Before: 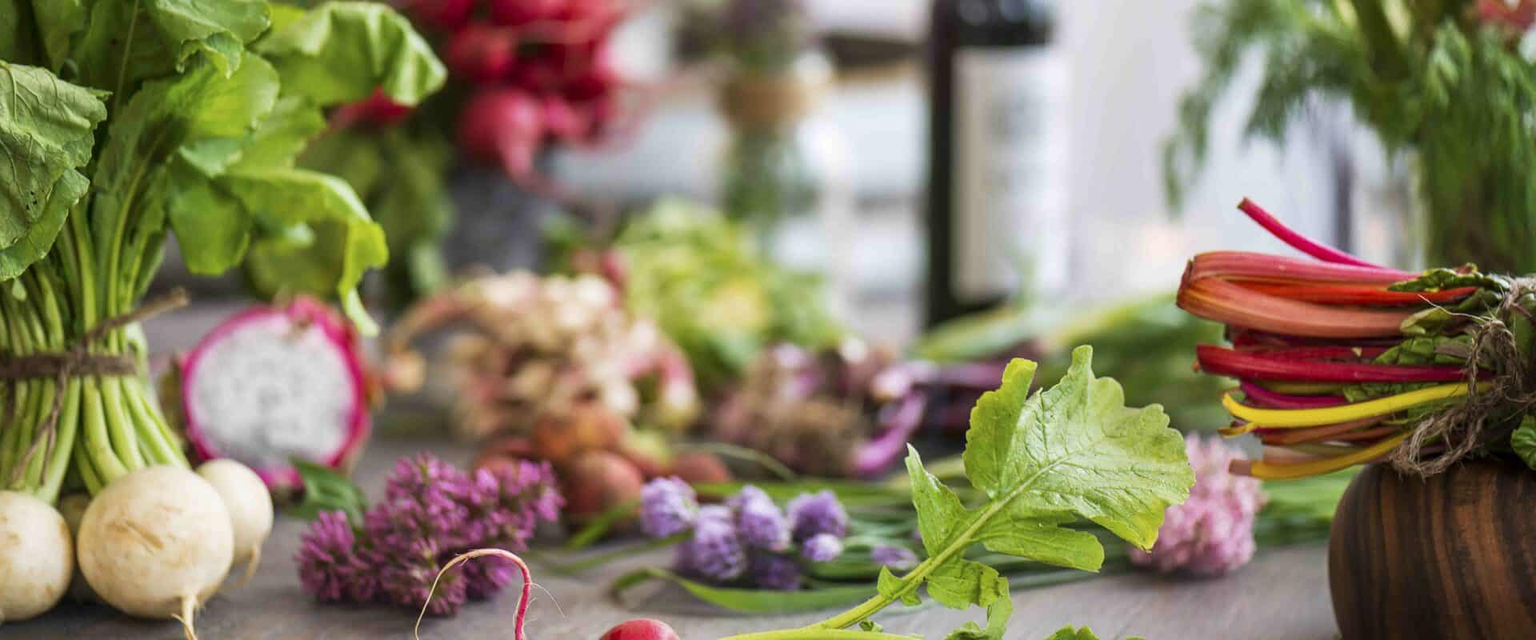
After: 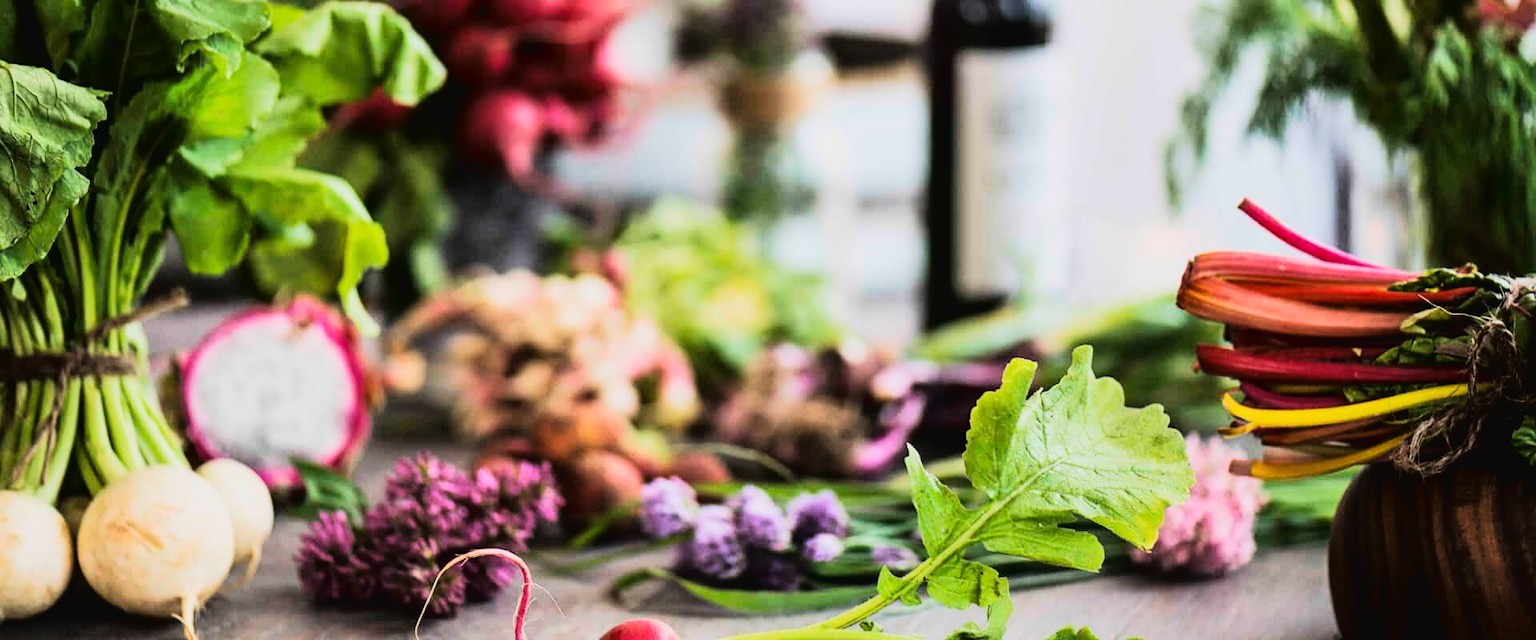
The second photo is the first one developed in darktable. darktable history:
tone curve: curves: ch0 [(0, 0.023) (0.132, 0.075) (0.251, 0.186) (0.463, 0.461) (0.662, 0.757) (0.854, 0.909) (1, 0.973)]; ch1 [(0, 0) (0.447, 0.411) (0.483, 0.469) (0.498, 0.496) (0.518, 0.514) (0.561, 0.579) (0.604, 0.645) (0.669, 0.73) (0.819, 0.93) (1, 1)]; ch2 [(0, 0) (0.307, 0.315) (0.425, 0.438) (0.483, 0.477) (0.503, 0.503) (0.526, 0.534) (0.567, 0.569) (0.617, 0.674) (0.703, 0.797) (0.985, 0.966)], color space Lab, linked channels, preserve colors none
filmic rgb: black relative exposure -5.1 EV, white relative exposure 3.54 EV, hardness 3.18, contrast 1.203, highlights saturation mix -30.69%, iterations of high-quality reconstruction 0
